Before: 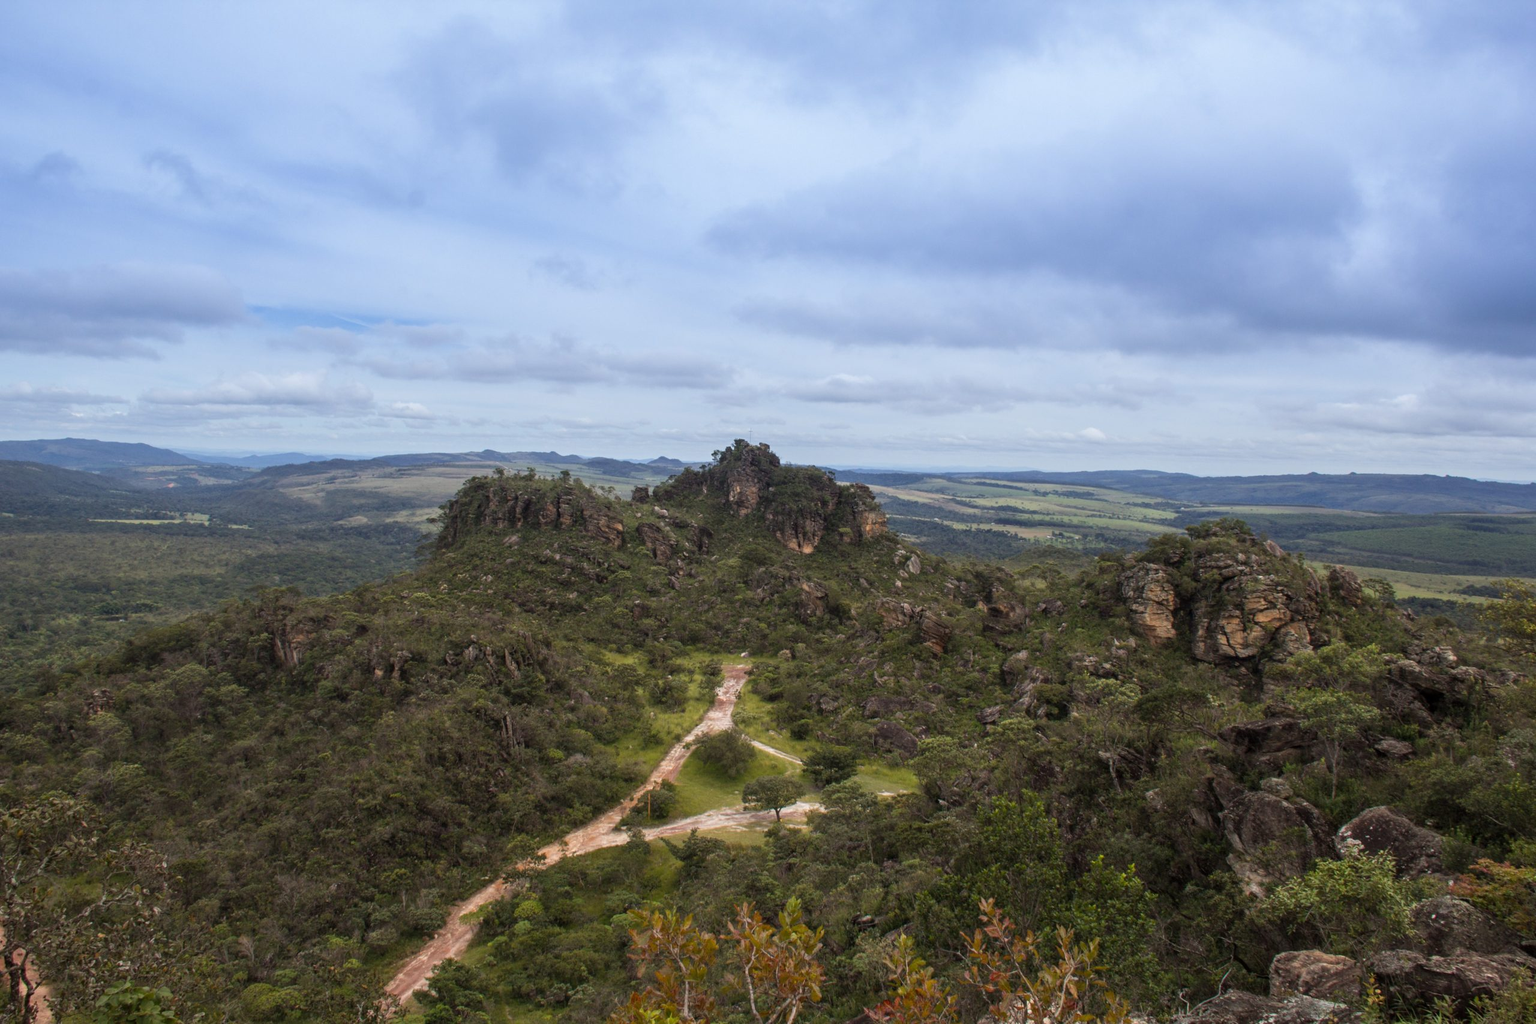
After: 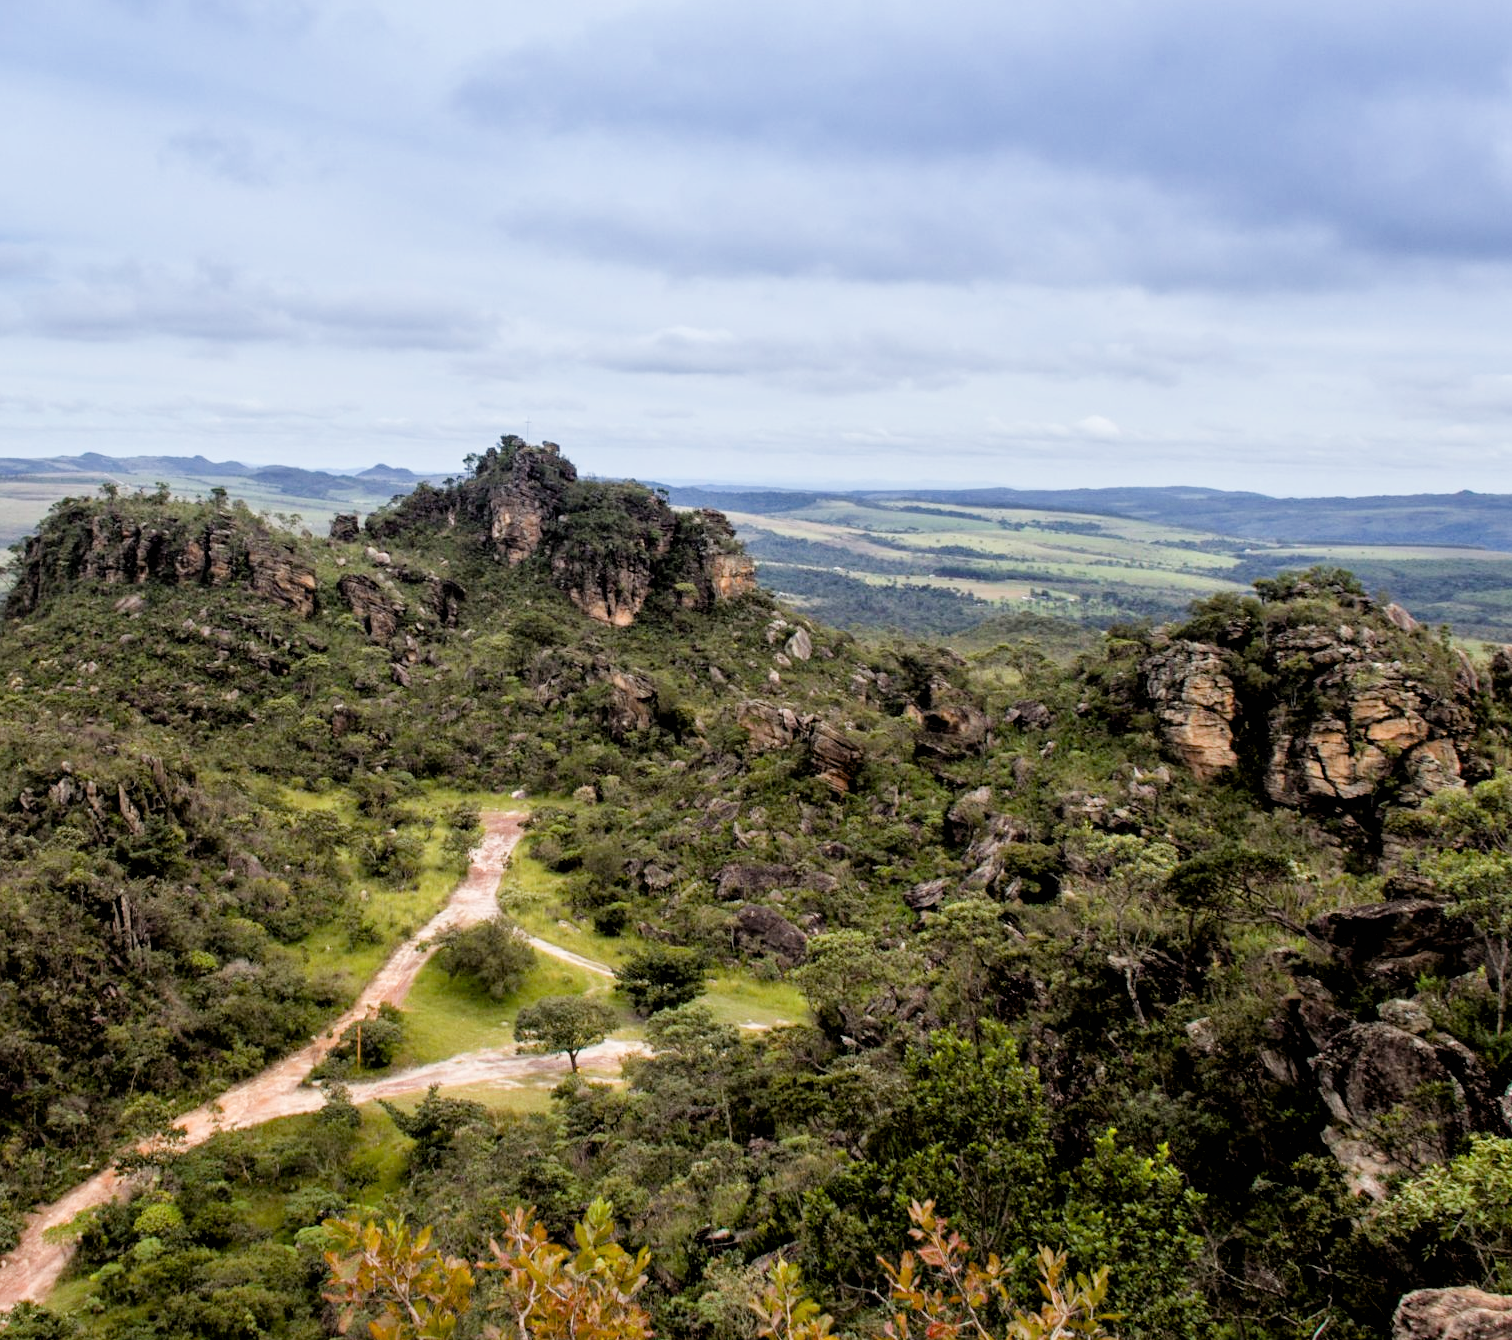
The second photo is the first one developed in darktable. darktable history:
crop and rotate: left 28.276%, top 17.434%, right 12.652%, bottom 4.046%
tone equalizer: on, module defaults
filmic rgb: black relative exposure -5.08 EV, white relative exposure 3.98 EV, hardness 2.89, contrast 1.094, highlights saturation mix -20.13%
shadows and highlights: shadows 13.47, white point adjustment 1.27, soften with gaussian
exposure: black level correction 0.011, exposure 1.083 EV, compensate highlight preservation false
